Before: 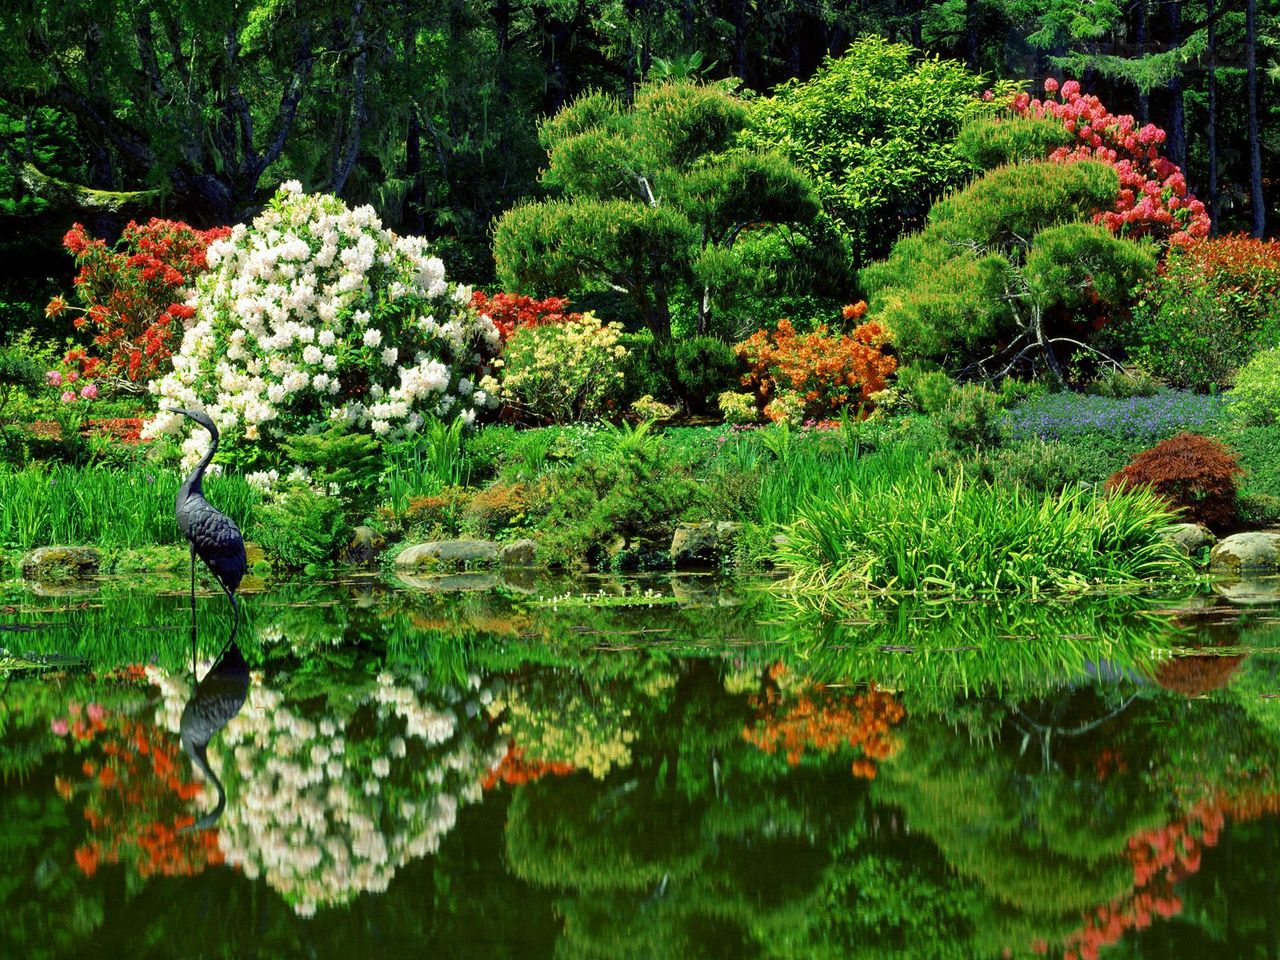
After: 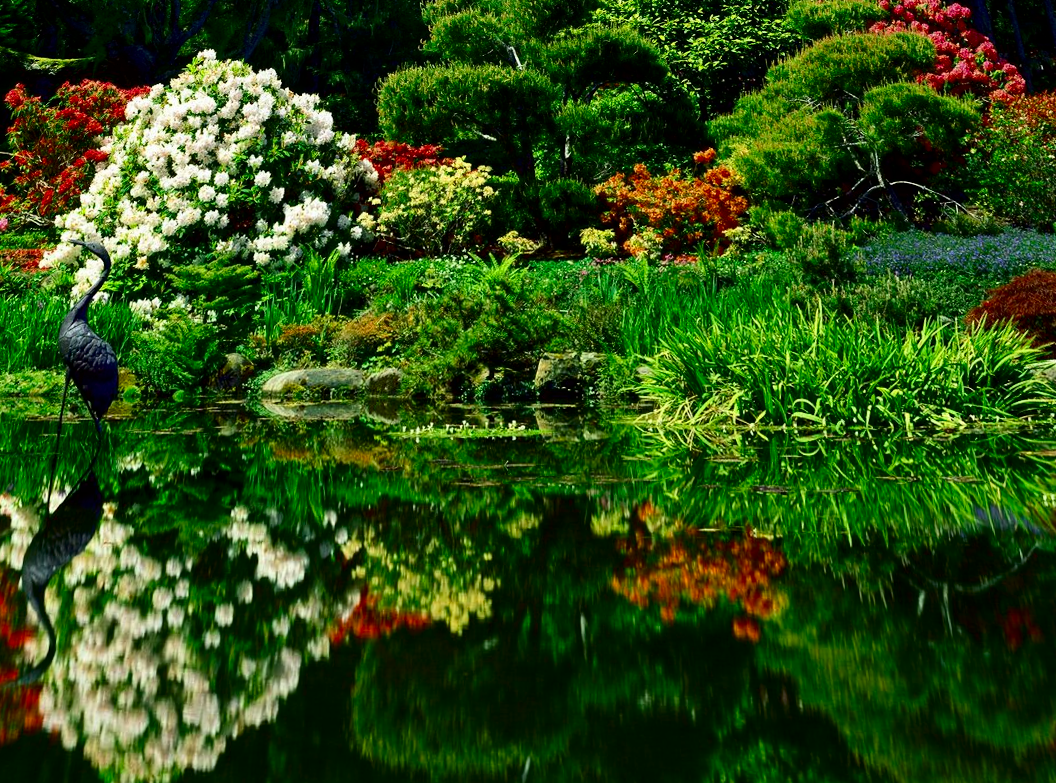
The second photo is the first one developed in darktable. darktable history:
contrast brightness saturation: contrast 0.19, brightness -0.24, saturation 0.11
rotate and perspective: rotation 0.72°, lens shift (vertical) -0.352, lens shift (horizontal) -0.051, crop left 0.152, crop right 0.859, crop top 0.019, crop bottom 0.964
crop: top 7.625%, bottom 8.027%
